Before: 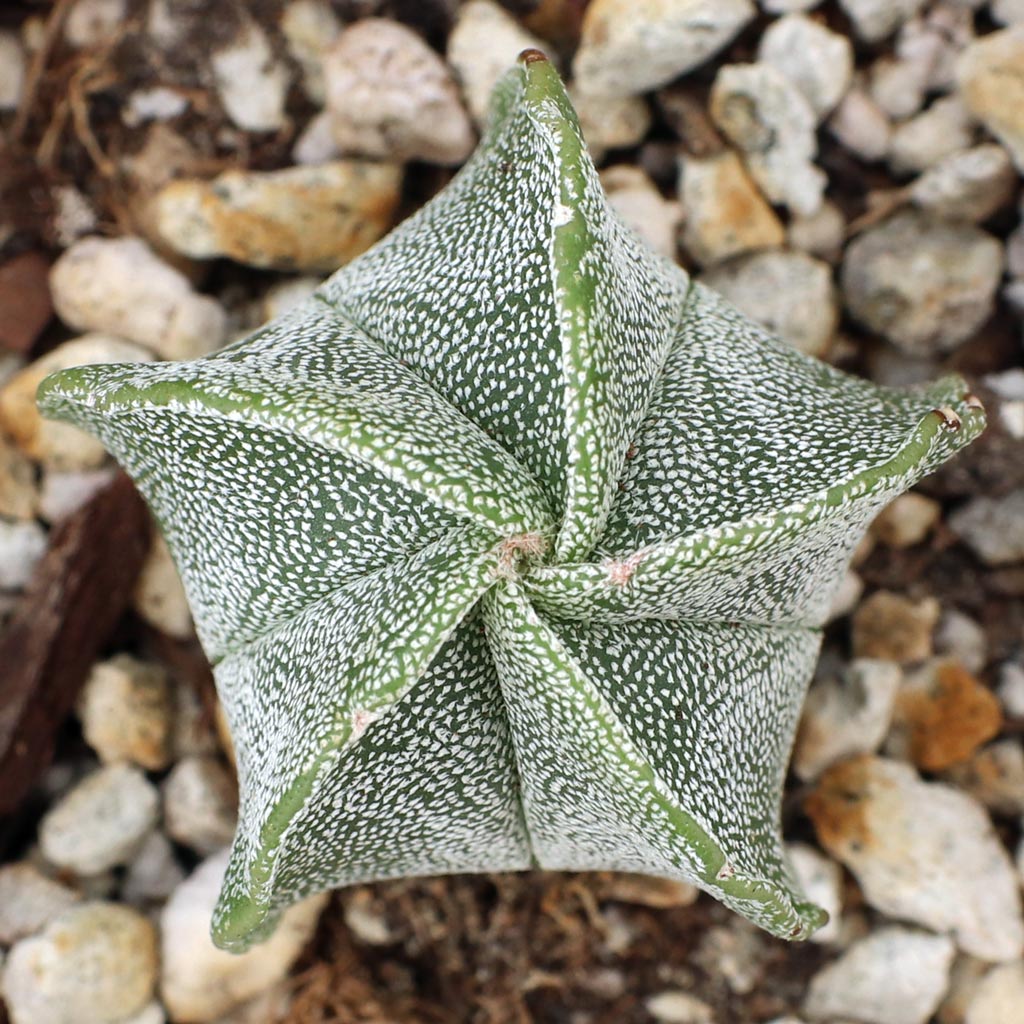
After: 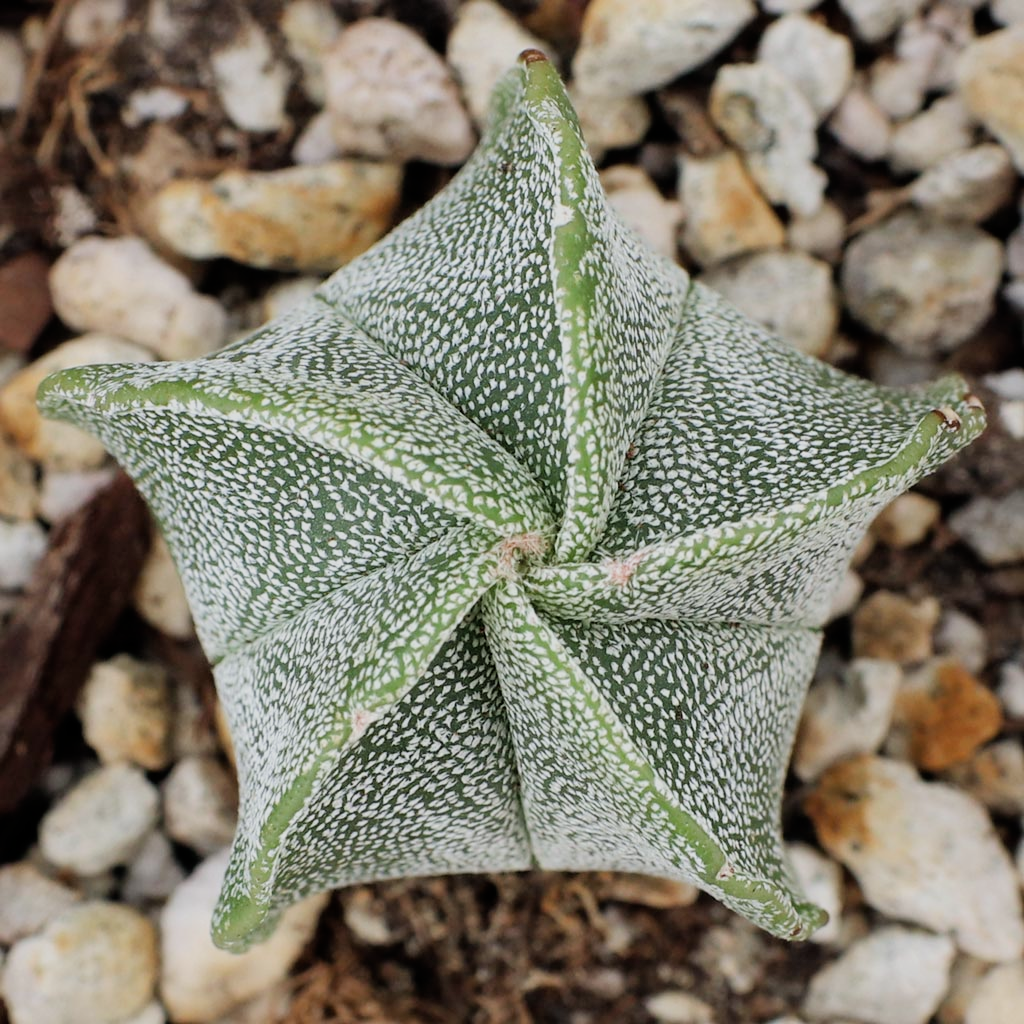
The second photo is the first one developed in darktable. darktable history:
filmic rgb: black relative exposure -8 EV, white relative exposure 3.89 EV, hardness 4.24, enable highlight reconstruction true
